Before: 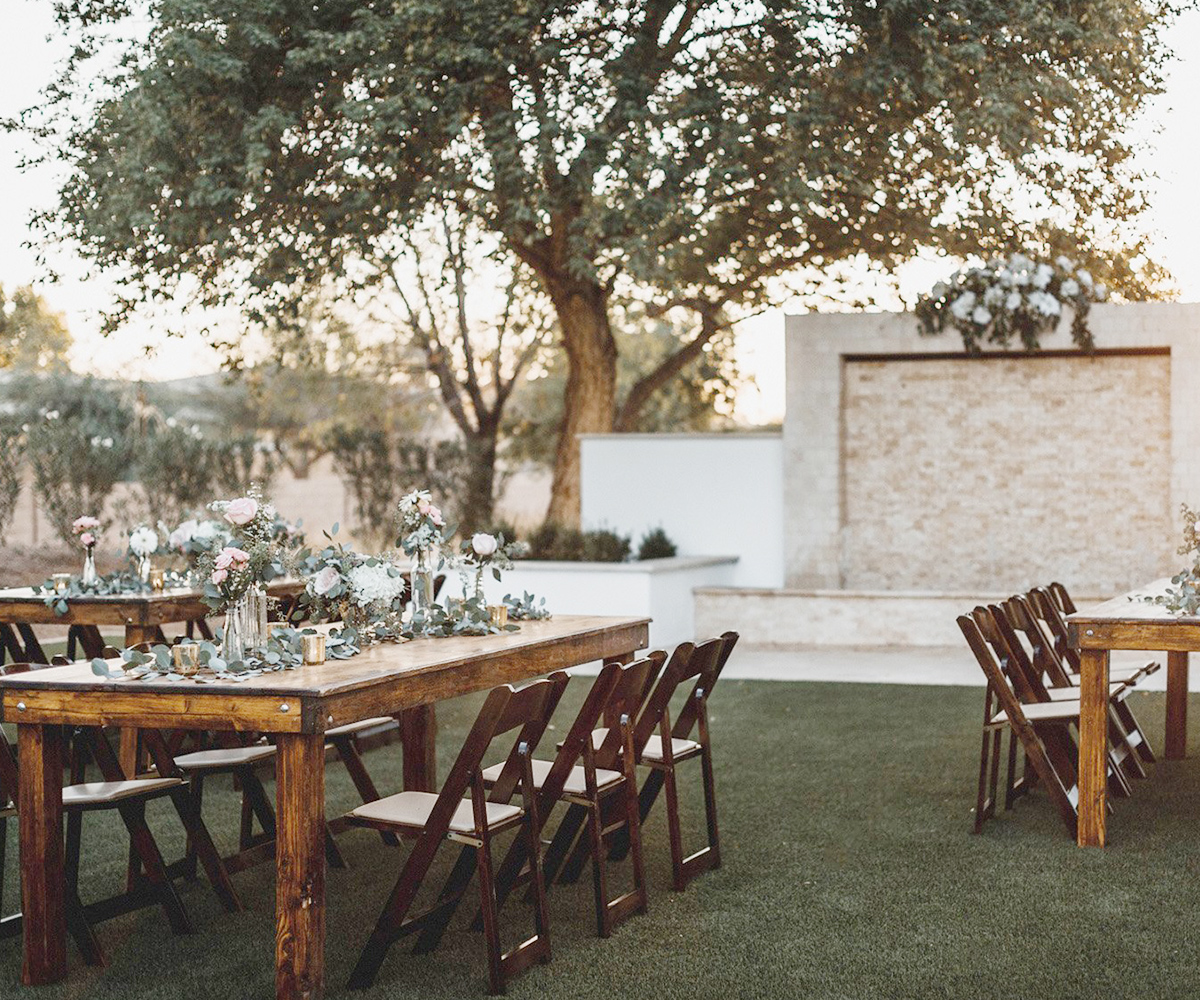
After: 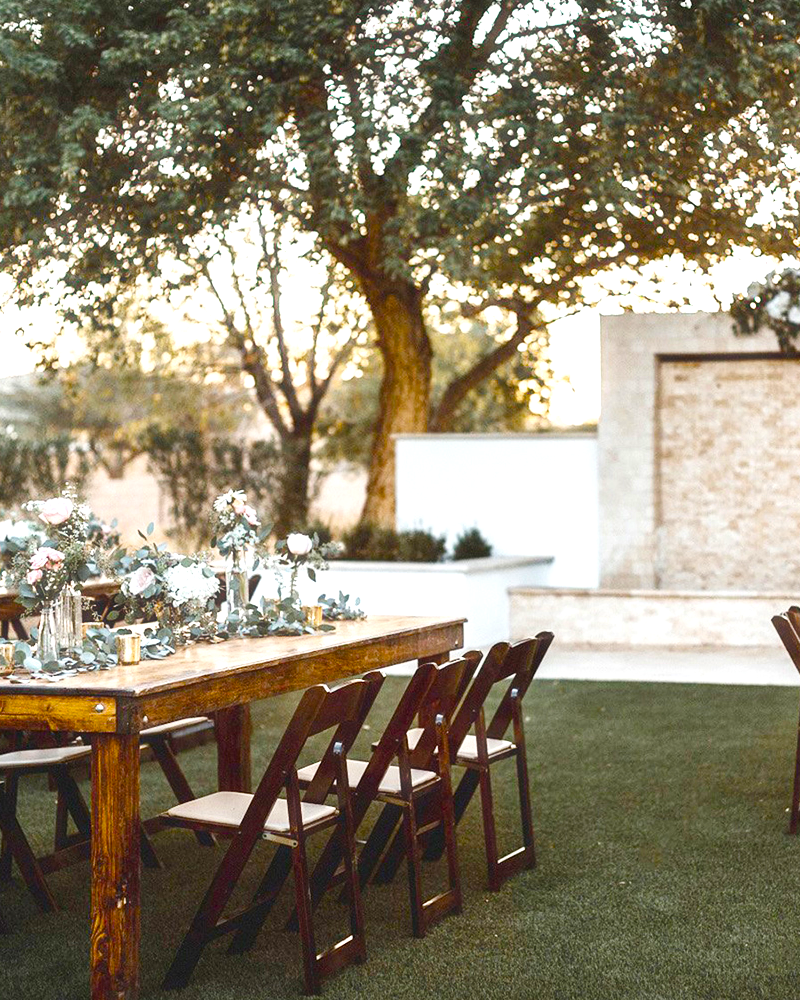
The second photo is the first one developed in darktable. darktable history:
crop and rotate: left 15.446%, right 17.836%
color balance rgb: linear chroma grading › global chroma 9%, perceptual saturation grading › global saturation 36%, perceptual saturation grading › shadows 35%, perceptual brilliance grading › global brilliance 15%, perceptual brilliance grading › shadows -35%, global vibrance 15%
haze removal: strength -0.1, adaptive false
